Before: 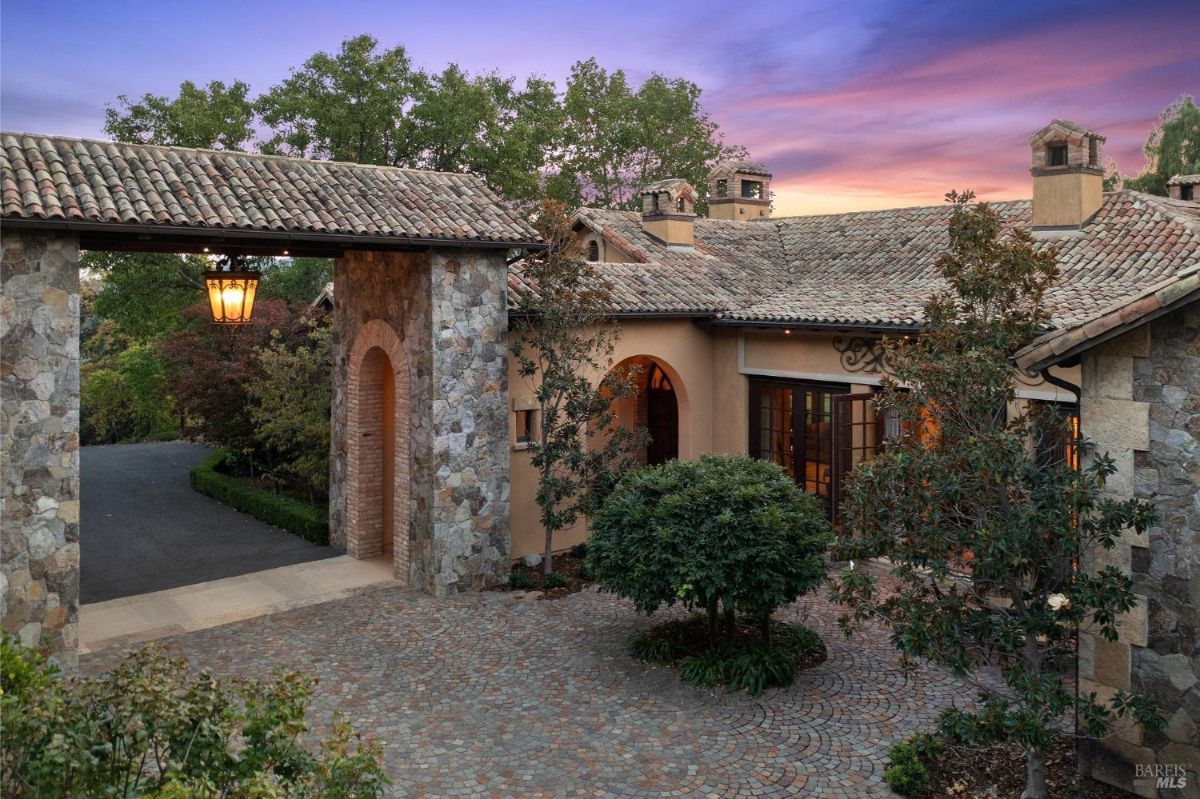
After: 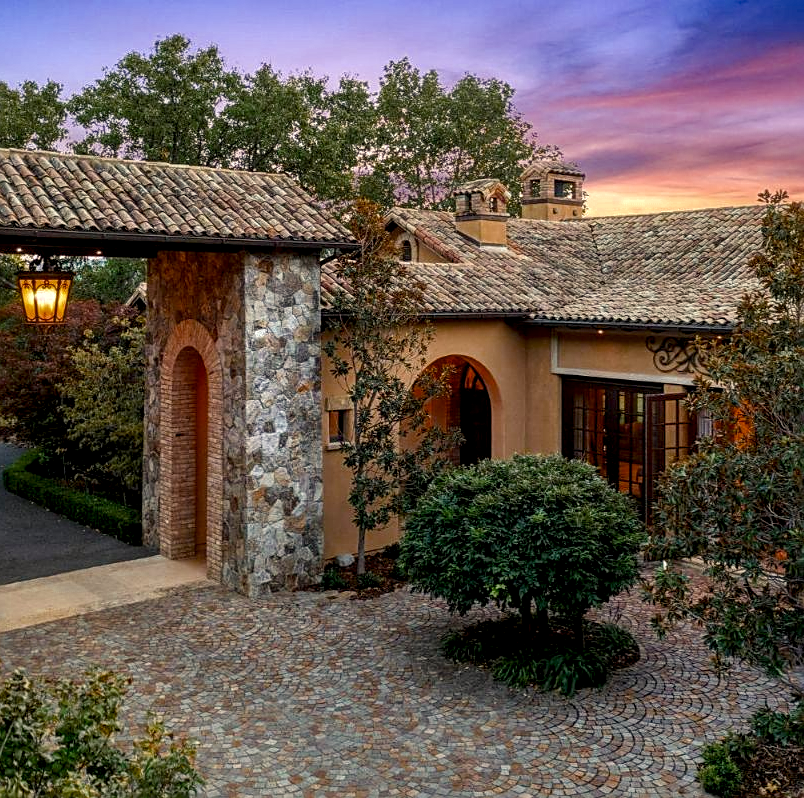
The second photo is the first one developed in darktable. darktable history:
local contrast: highlights 77%, shadows 56%, detail 174%, midtone range 0.423
crop and rotate: left 15.665%, right 17.279%
color zones: curves: ch0 [(0.11, 0.396) (0.195, 0.36) (0.25, 0.5) (0.303, 0.412) (0.357, 0.544) (0.75, 0.5) (0.967, 0.328)]; ch1 [(0, 0.468) (0.112, 0.512) (0.202, 0.6) (0.25, 0.5) (0.307, 0.352) (0.357, 0.544) (0.75, 0.5) (0.963, 0.524)]
sharpen: on, module defaults
color balance rgb: highlights gain › chroma 3.034%, highlights gain › hue 76.91°, perceptual saturation grading › global saturation 20%, perceptual saturation grading › highlights -25.044%, perceptual saturation grading › shadows 25.128%, global vibrance 20%
contrast equalizer: y [[0.6 ×6], [0.55 ×6], [0 ×6], [0 ×6], [0 ×6]], mix -0.288
